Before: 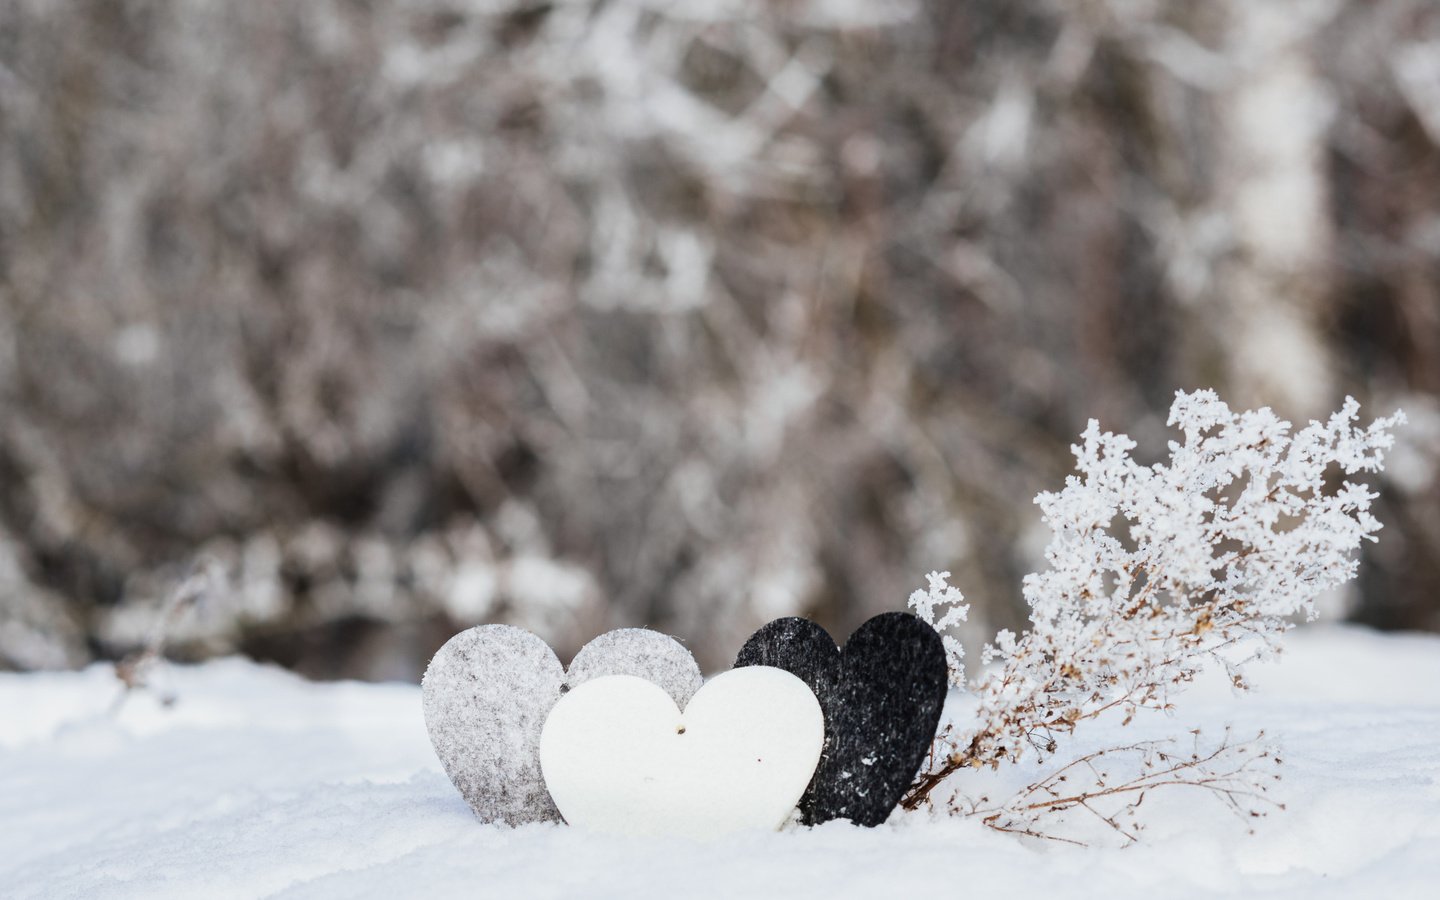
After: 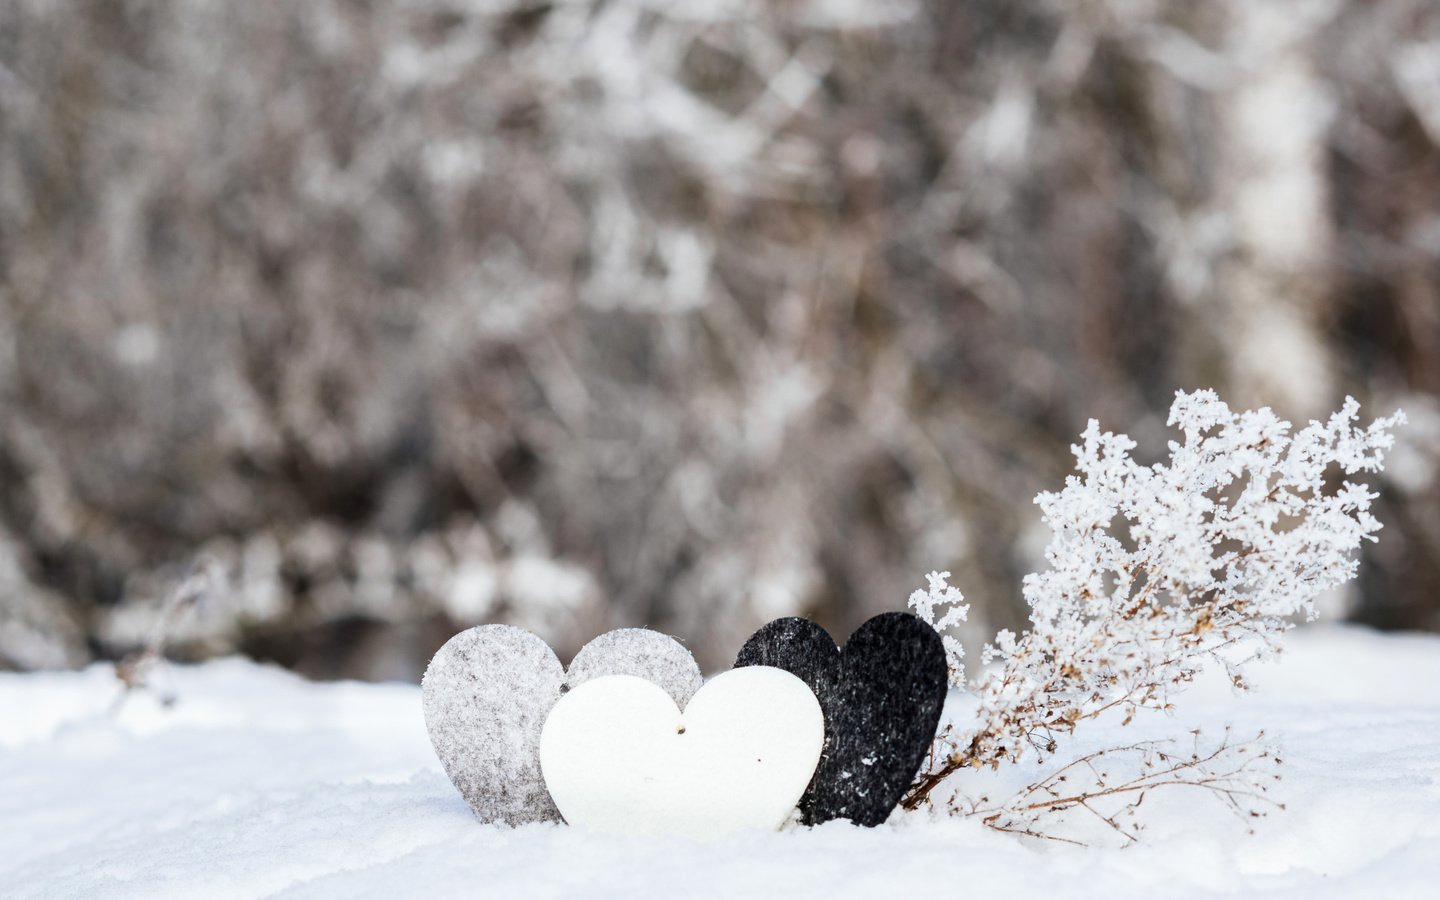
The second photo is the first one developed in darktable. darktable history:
exposure: black level correction 0.002, exposure 0.147 EV, compensate highlight preservation false
